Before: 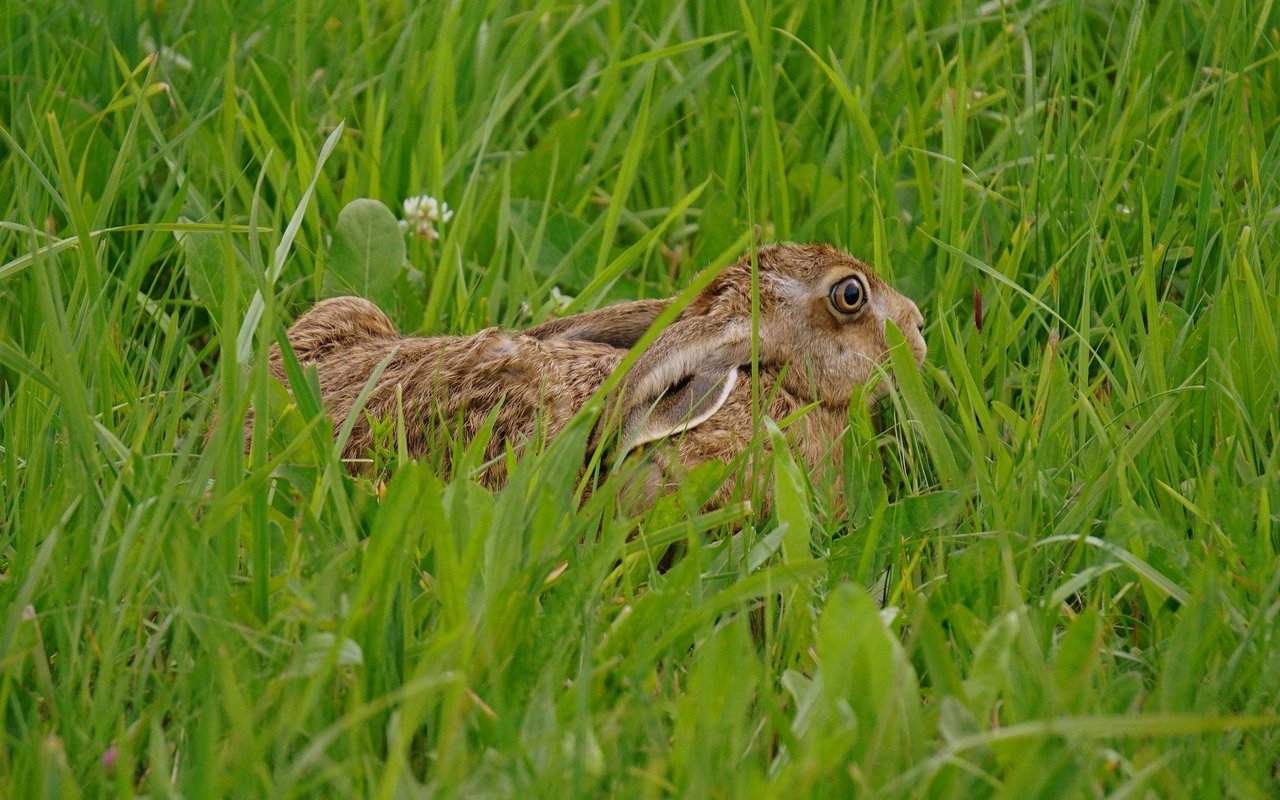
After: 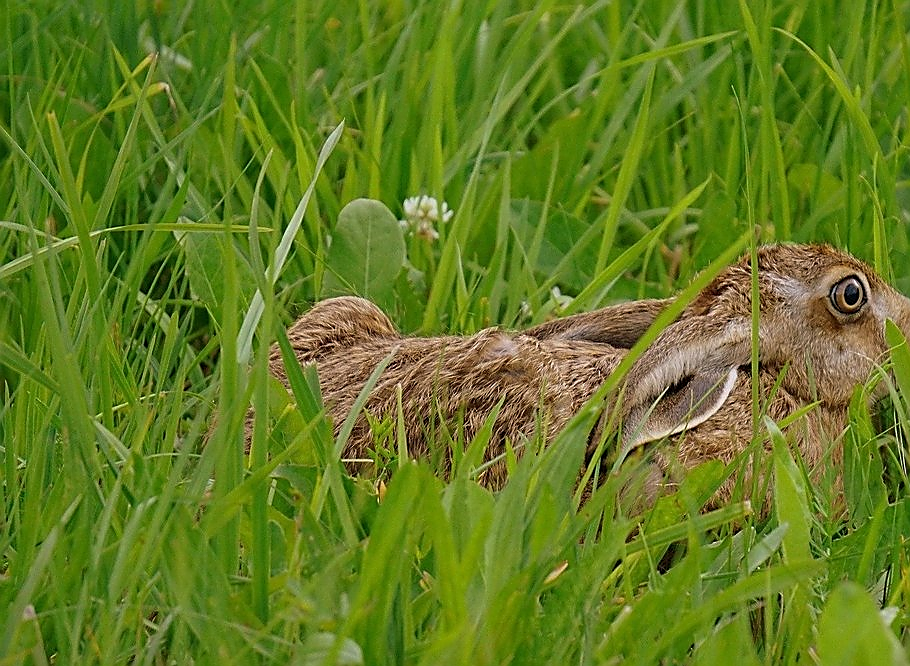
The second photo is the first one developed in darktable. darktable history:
sharpen: radius 1.4, amount 1.25, threshold 0.7
crop: right 28.885%, bottom 16.626%
